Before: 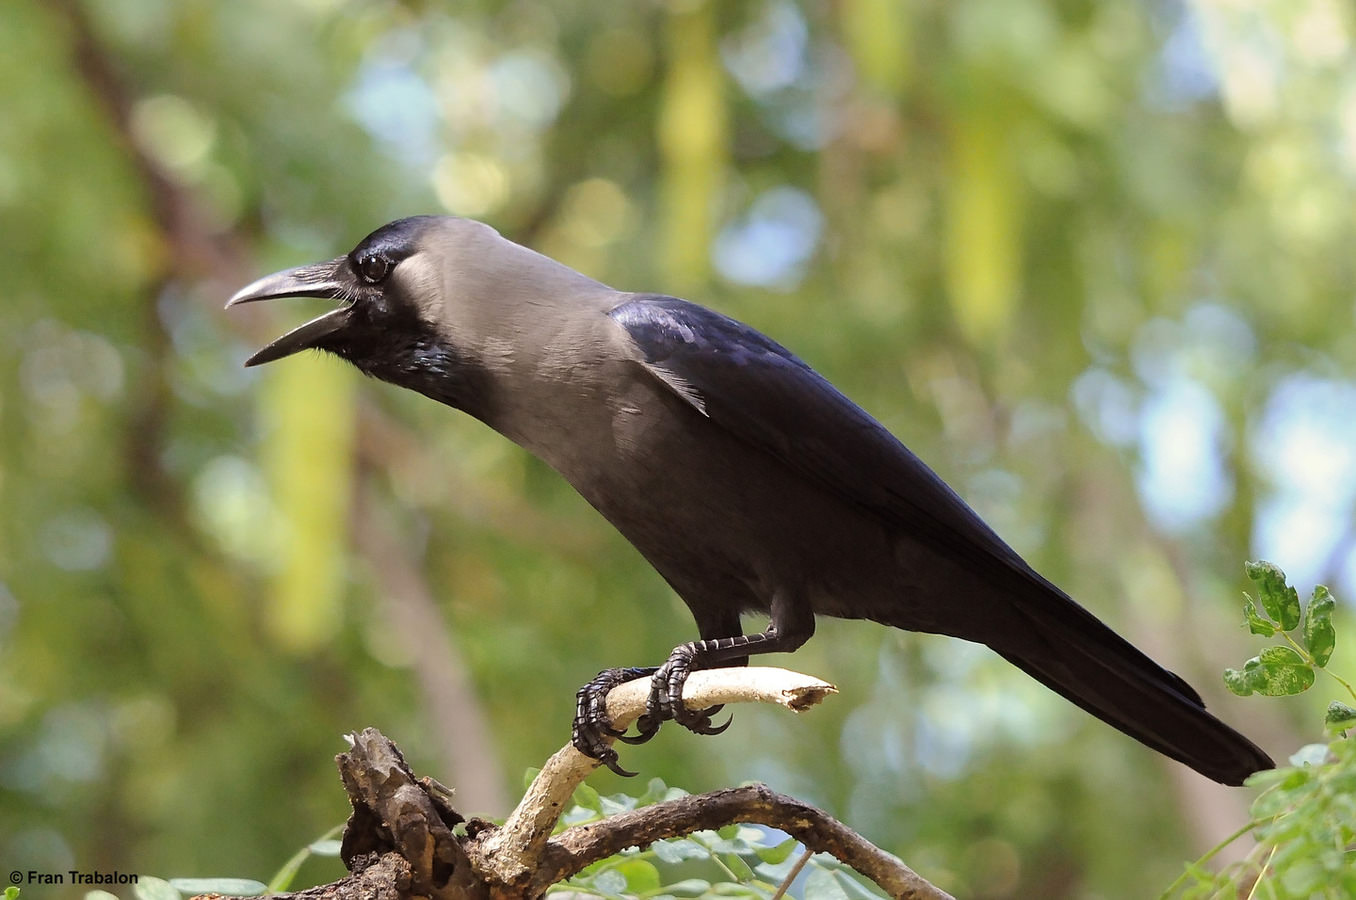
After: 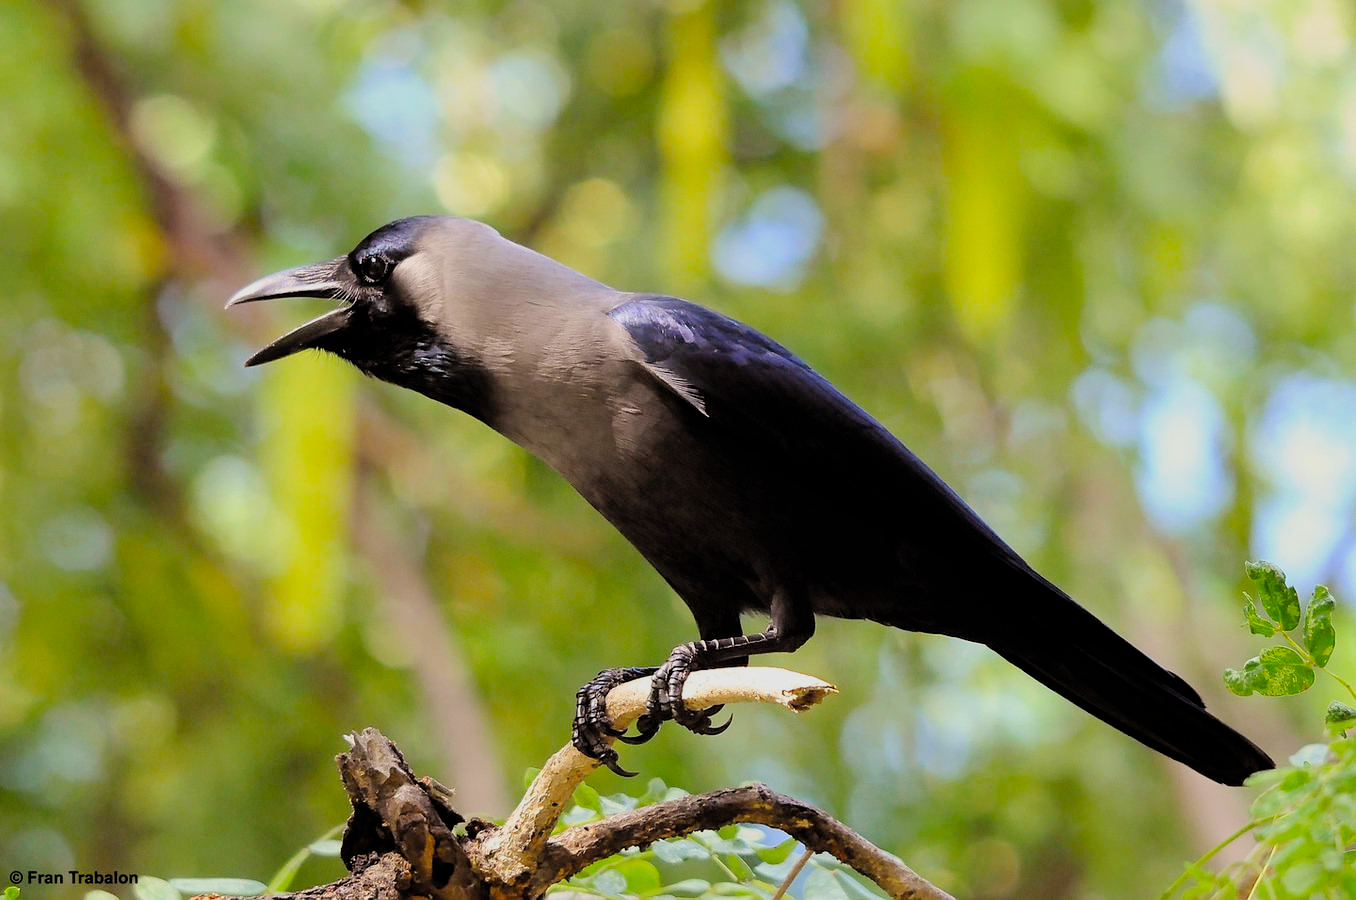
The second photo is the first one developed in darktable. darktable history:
contrast brightness saturation: contrast 0.03, brightness 0.06, saturation 0.13
filmic rgb: black relative exposure -7.75 EV, white relative exposure 4.4 EV, threshold 3 EV, target black luminance 0%, hardness 3.76, latitude 50.51%, contrast 1.074, highlights saturation mix 10%, shadows ↔ highlights balance -0.22%, color science v4 (2020), enable highlight reconstruction true
